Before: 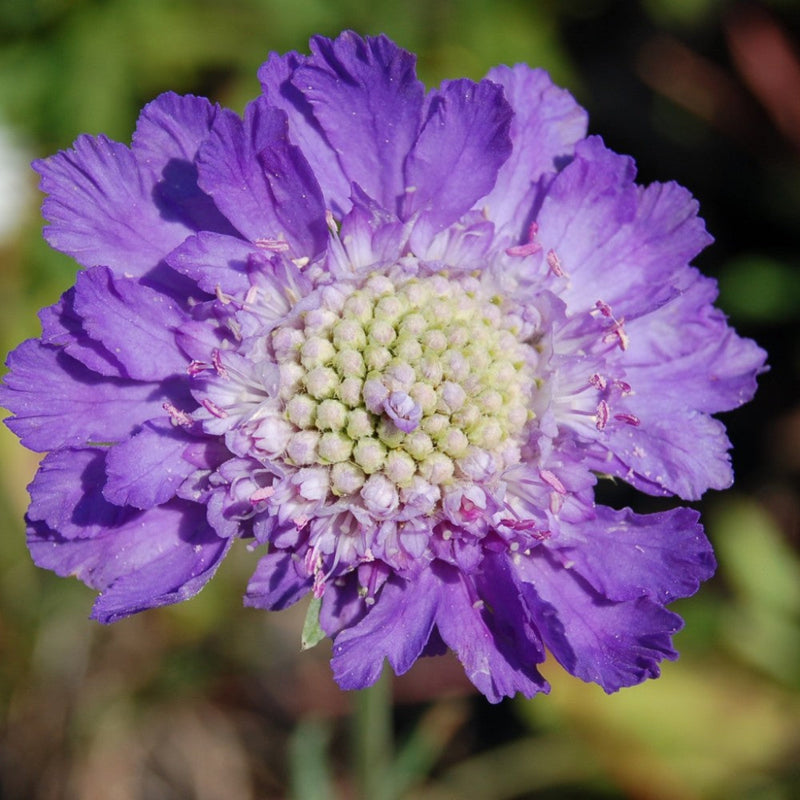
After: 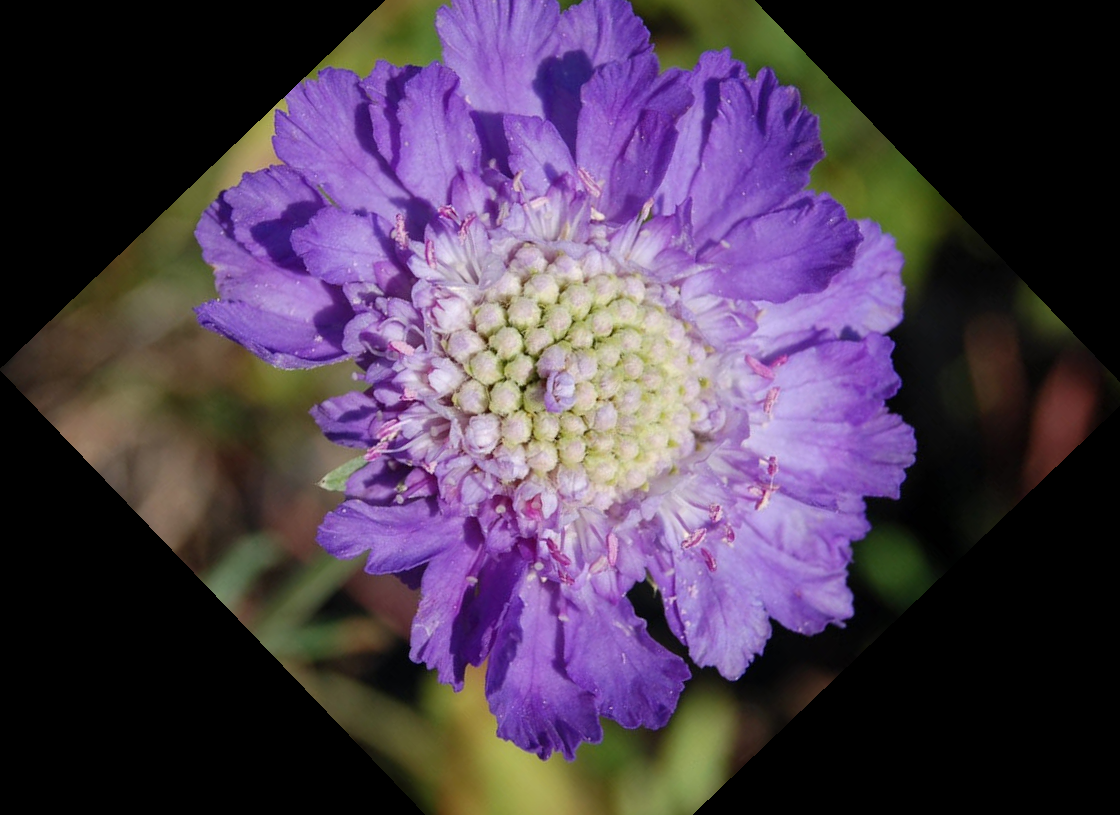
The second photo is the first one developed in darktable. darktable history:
base curve: curves: ch0 [(0, 0) (0.472, 0.455) (1, 1)], preserve colors none
crop and rotate: angle -46.26°, top 16.234%, right 0.912%, bottom 11.704%
